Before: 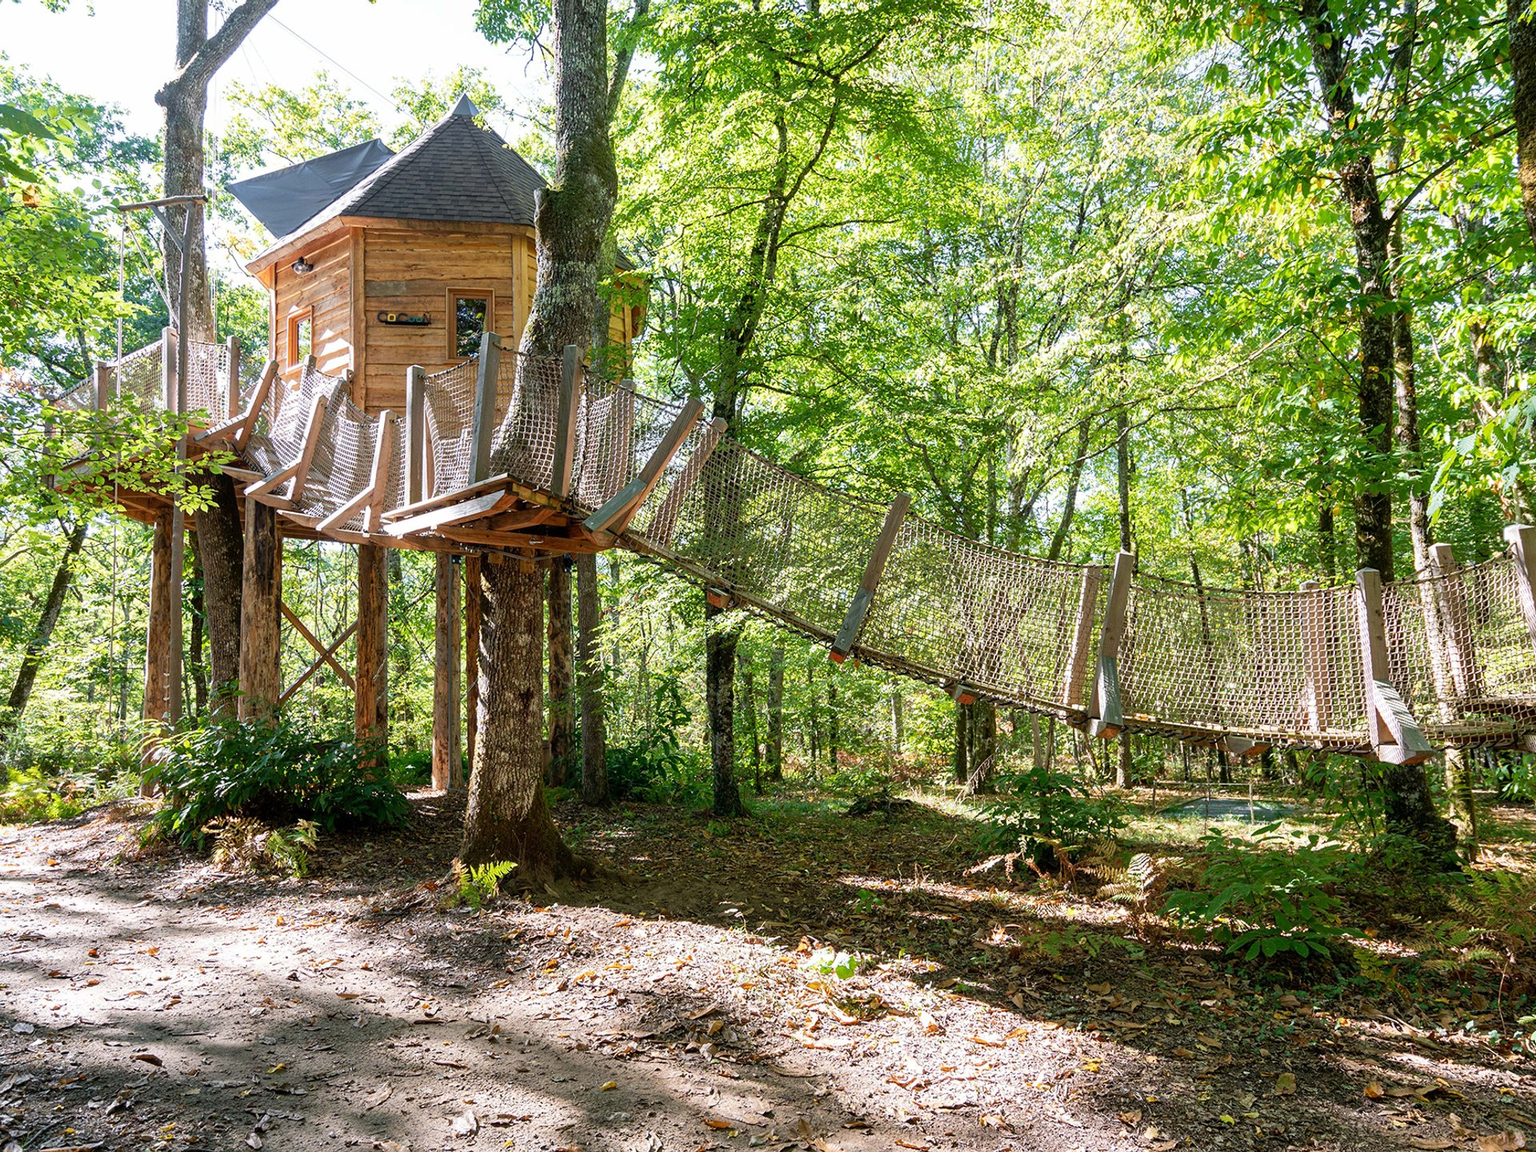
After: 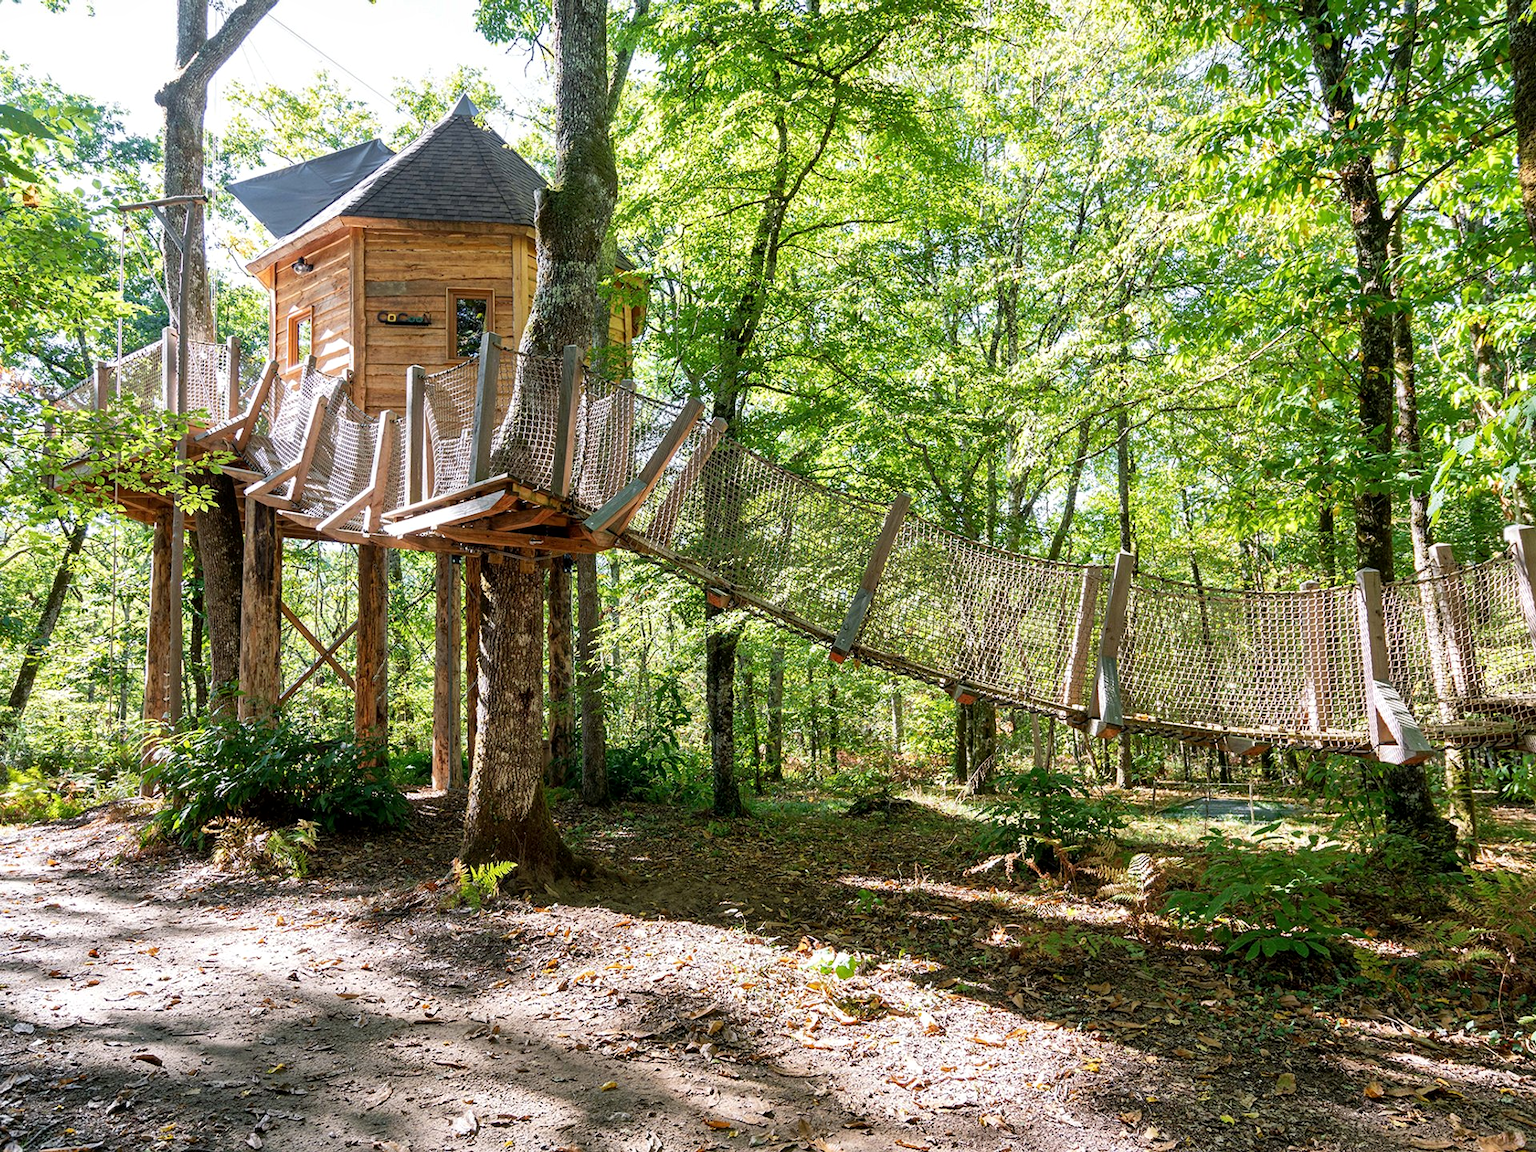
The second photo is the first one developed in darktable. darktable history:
local contrast: mode bilateral grid, contrast 21, coarseness 51, detail 120%, midtone range 0.2
